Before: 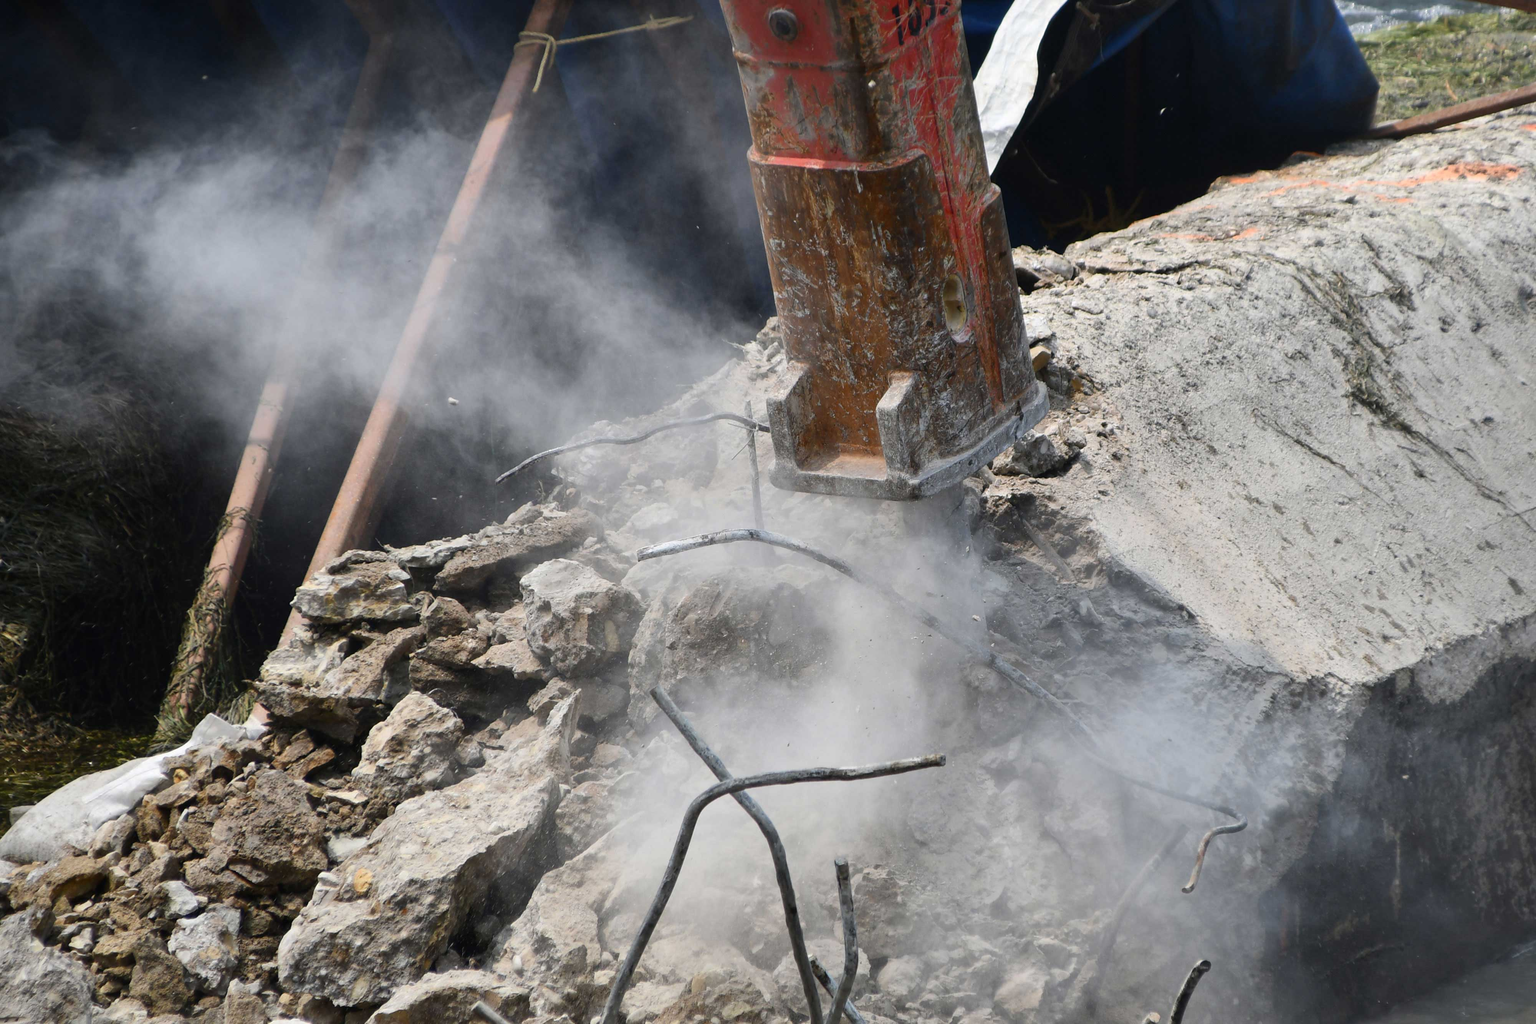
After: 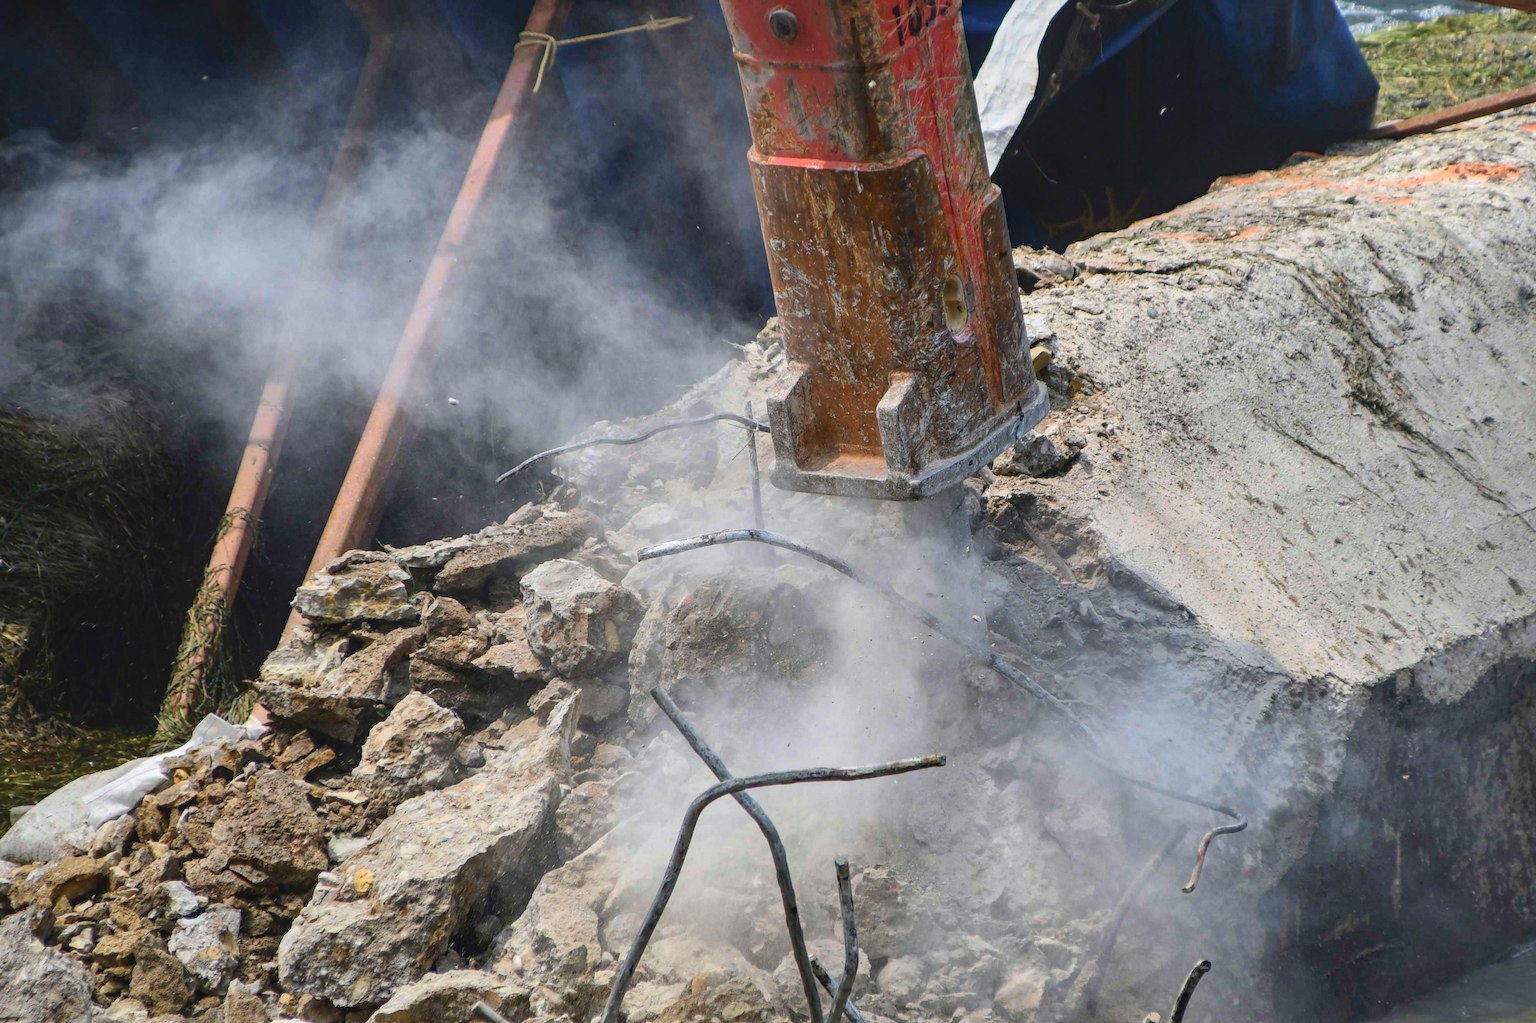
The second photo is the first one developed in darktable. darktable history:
velvia: on, module defaults
local contrast: on, module defaults
base curve: exposure shift 0, preserve colors none
haze removal: compatibility mode true, adaptive false
contrast brightness saturation: contrast -0.1, brightness 0.05, saturation 0.08
